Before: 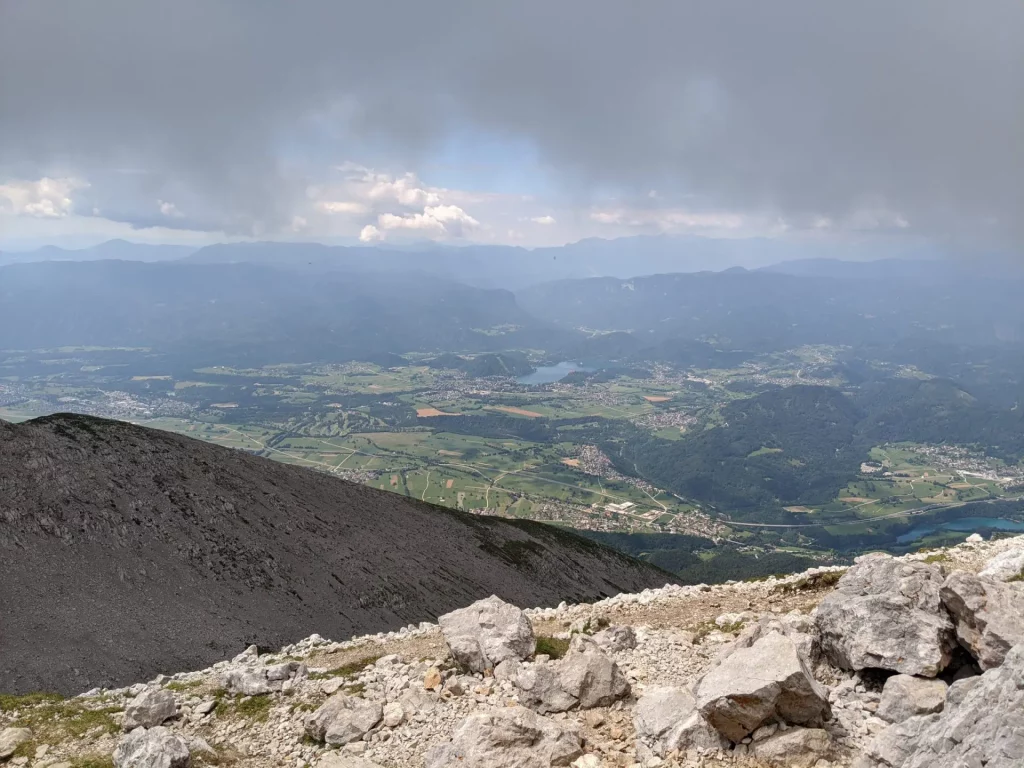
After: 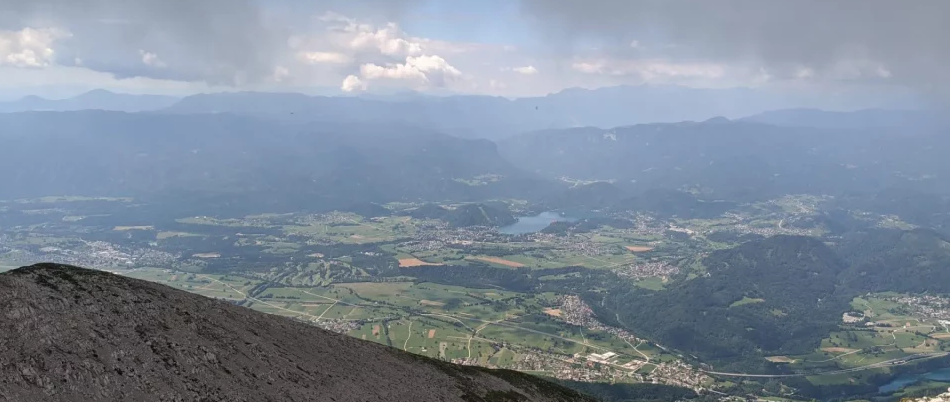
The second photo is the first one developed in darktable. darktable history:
crop: left 1.839%, top 19.629%, right 5.322%, bottom 28.022%
